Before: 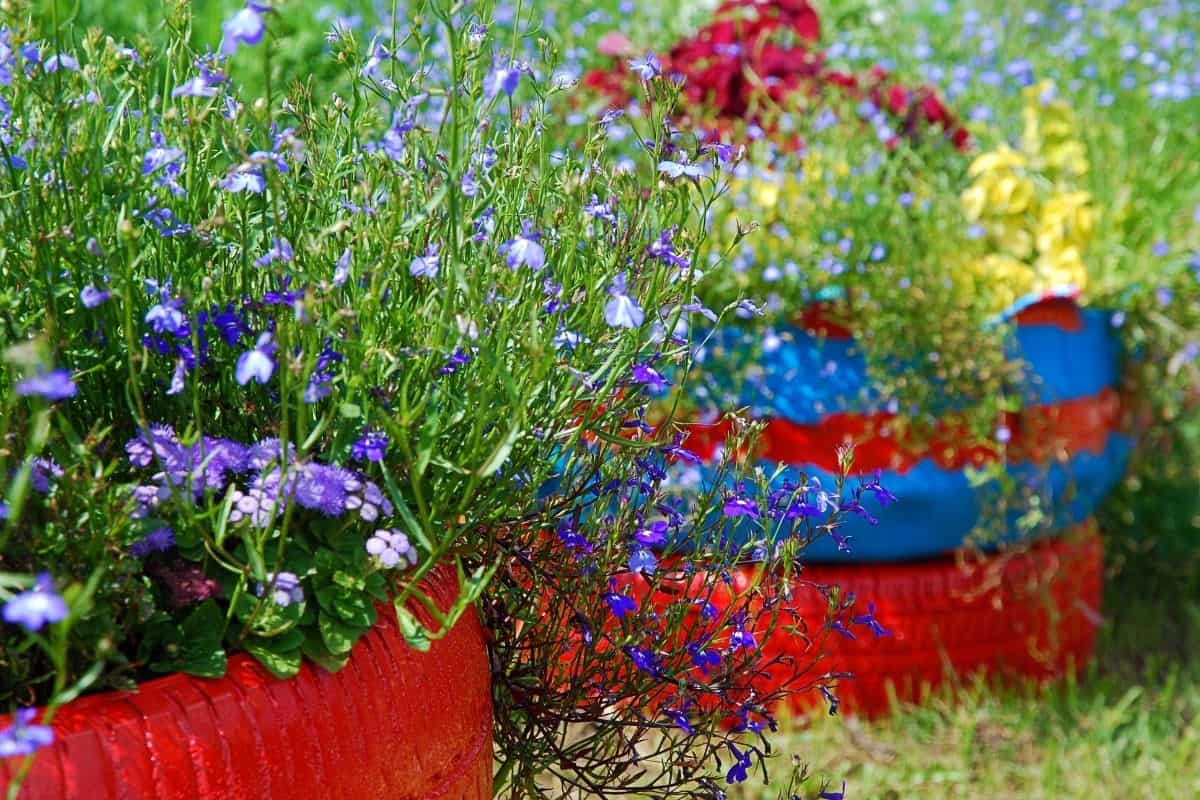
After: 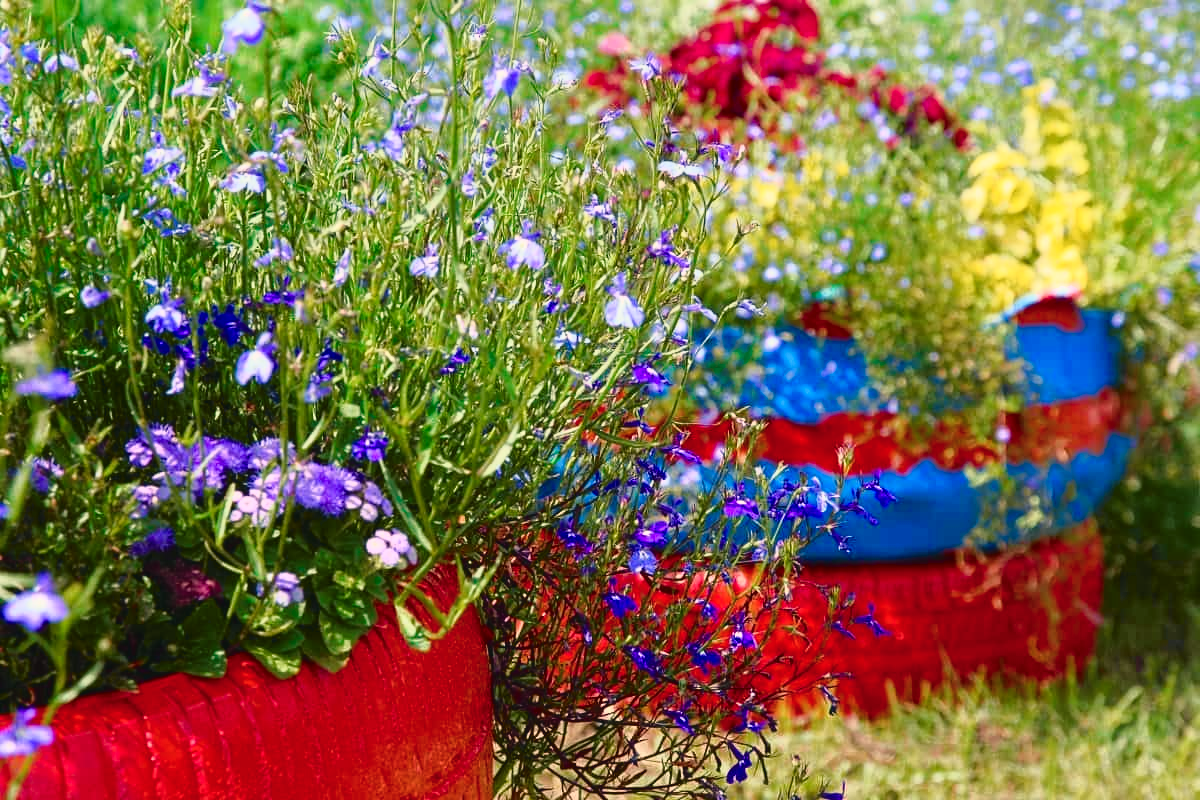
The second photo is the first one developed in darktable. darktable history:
tone curve: curves: ch0 [(0, 0) (0.105, 0.068) (0.195, 0.162) (0.283, 0.283) (0.384, 0.404) (0.485, 0.531) (0.638, 0.681) (0.795, 0.879) (1, 0.977)]; ch1 [(0, 0) (0.161, 0.092) (0.35, 0.33) (0.379, 0.401) (0.456, 0.469) (0.504, 0.5) (0.512, 0.514) (0.58, 0.597) (0.635, 0.646) (1, 1)]; ch2 [(0, 0) (0.371, 0.362) (0.437, 0.437) (0.5, 0.5) (0.53, 0.523) (0.56, 0.58) (0.622, 0.606) (1, 1)], color space Lab, independent channels, preserve colors none
color balance rgb: shadows lift › chroma 2%, shadows lift › hue 247.2°, power › chroma 0.3%, power › hue 25.2°, highlights gain › chroma 3%, highlights gain › hue 60°, global offset › luminance 0.75%, perceptual saturation grading › global saturation 20%, perceptual saturation grading › highlights -20%, perceptual saturation grading › shadows 30%, global vibrance 20%
